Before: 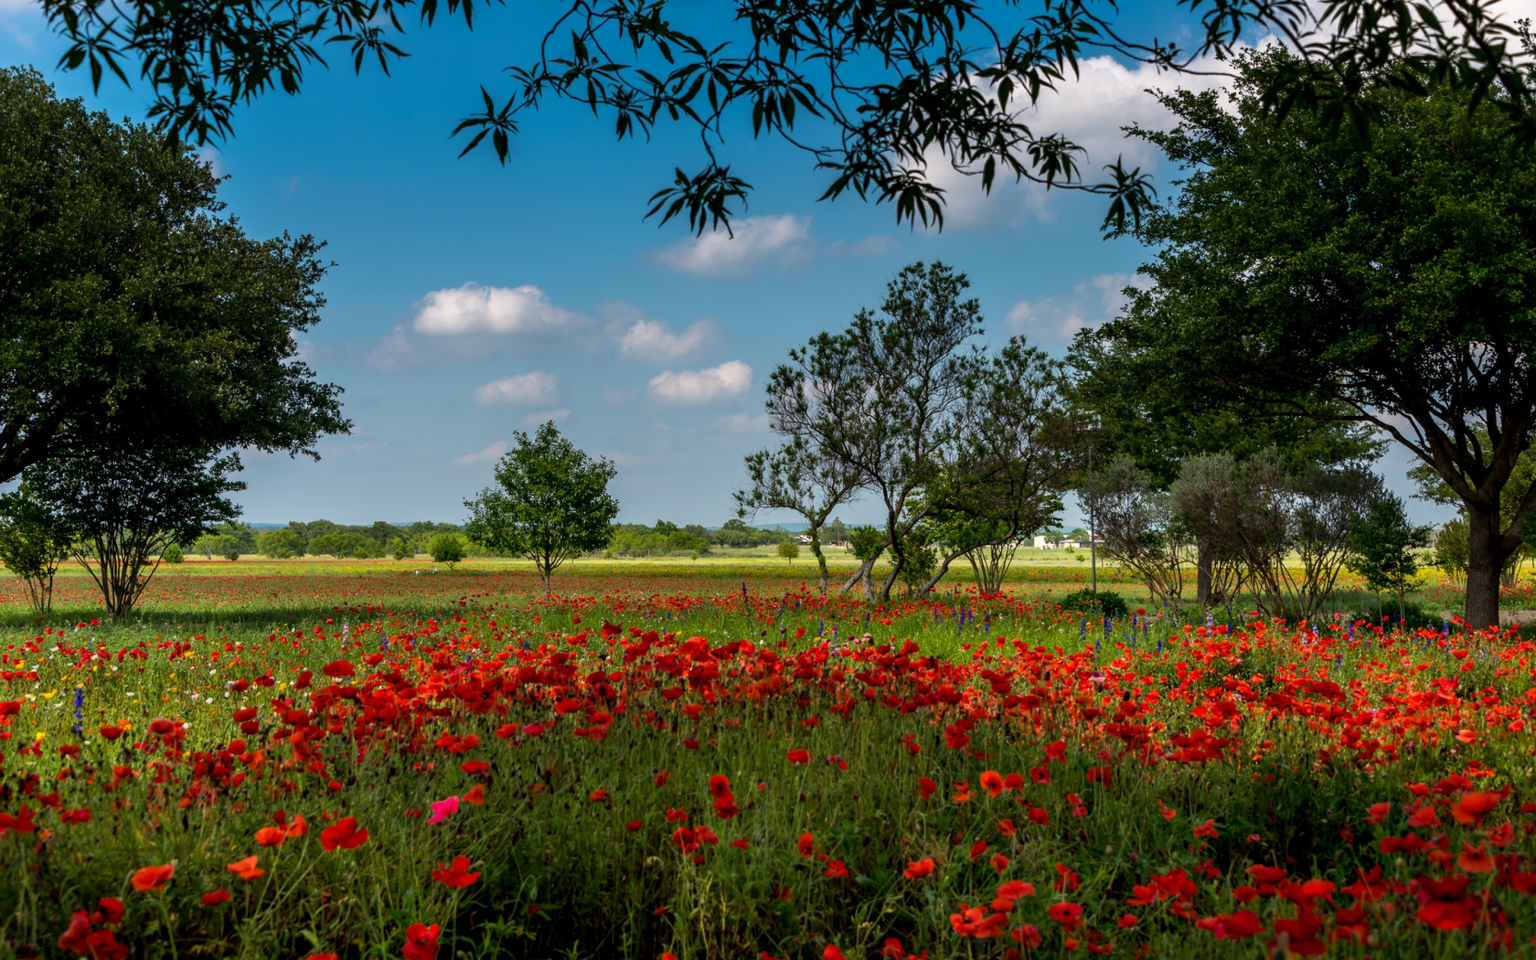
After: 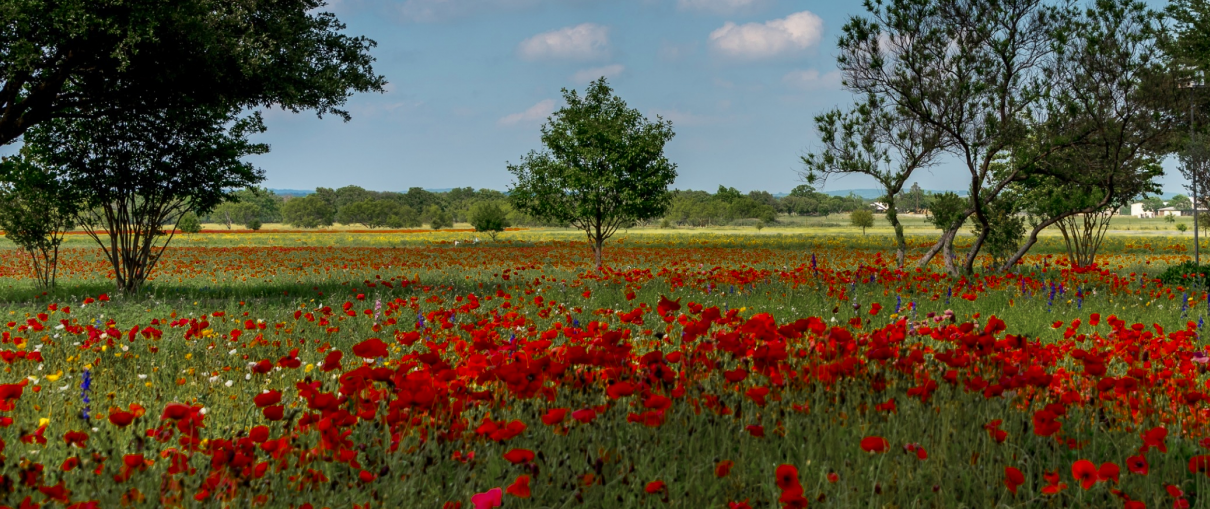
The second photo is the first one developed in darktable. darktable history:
crop: top 36.498%, right 27.964%, bottom 14.995%
color zones: curves: ch0 [(0.11, 0.396) (0.195, 0.36) (0.25, 0.5) (0.303, 0.412) (0.357, 0.544) (0.75, 0.5) (0.967, 0.328)]; ch1 [(0, 0.468) (0.112, 0.512) (0.202, 0.6) (0.25, 0.5) (0.307, 0.352) (0.357, 0.544) (0.75, 0.5) (0.963, 0.524)]
